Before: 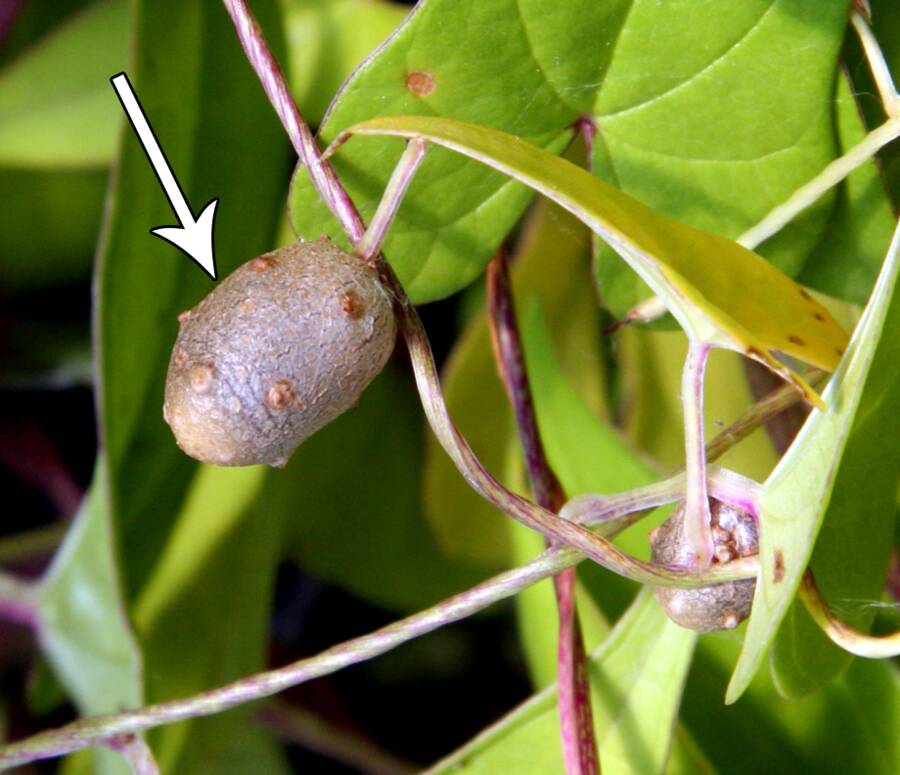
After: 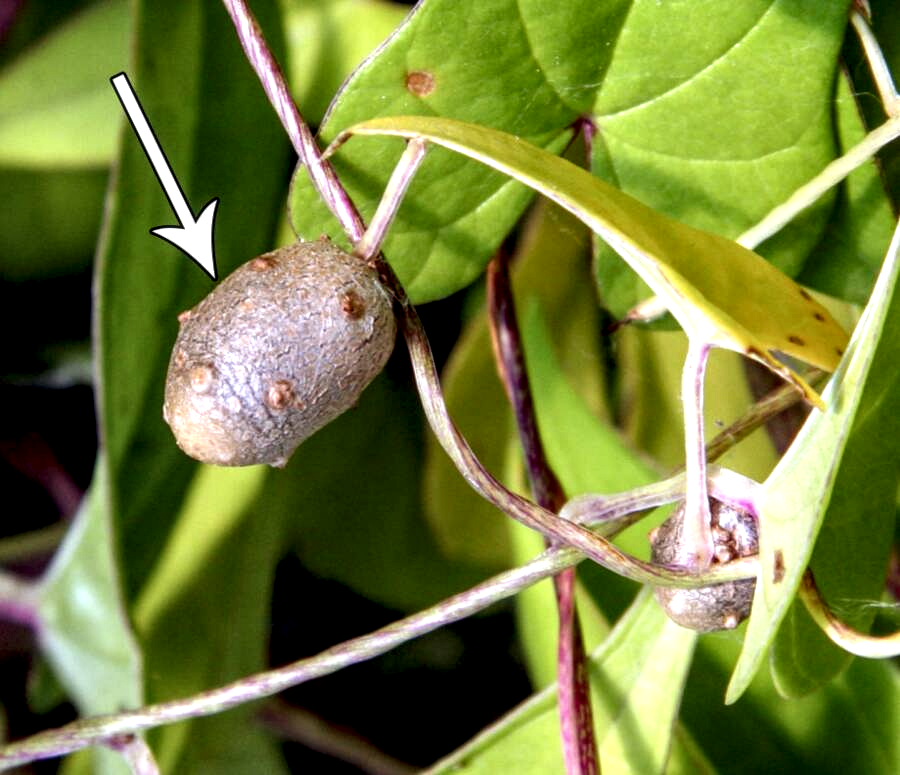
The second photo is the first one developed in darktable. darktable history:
local contrast: highlights 65%, shadows 54%, detail 169%, midtone range 0.513
